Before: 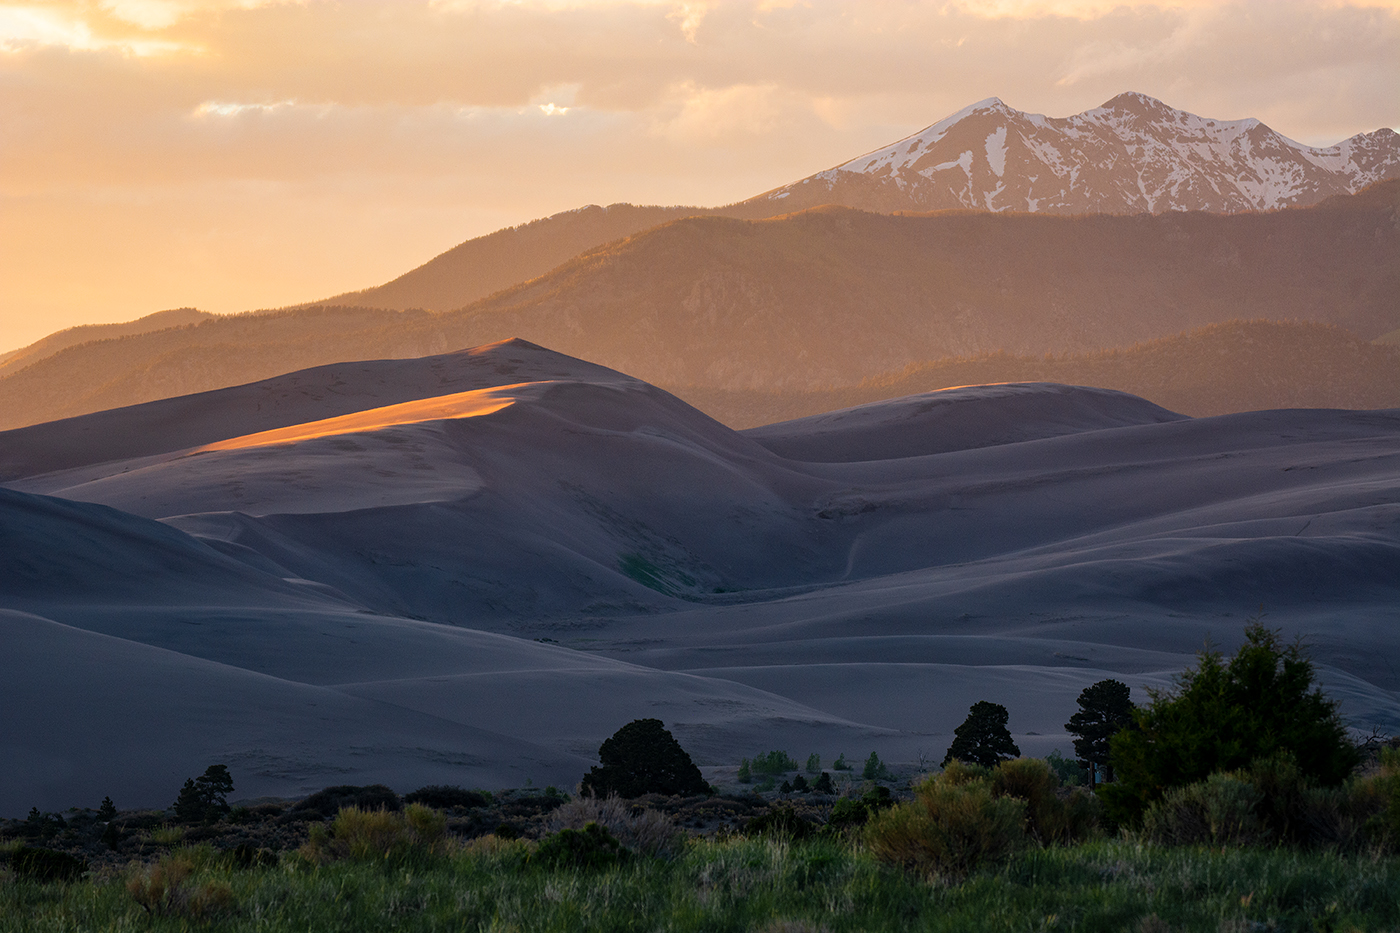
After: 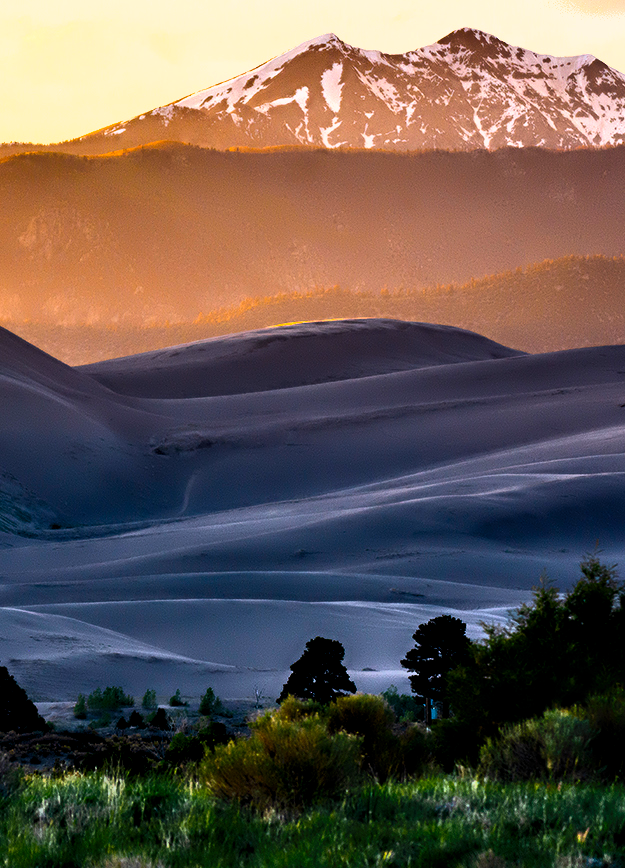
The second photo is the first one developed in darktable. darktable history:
shadows and highlights: low approximation 0.01, soften with gaussian
crop: left 47.451%, top 6.876%, right 7.905%
contrast brightness saturation: contrast 0.036, saturation 0.164
tone equalizer: -8 EV -0.39 EV, -7 EV -0.383 EV, -6 EV -0.346 EV, -5 EV -0.257 EV, -3 EV 0.219 EV, -2 EV 0.357 EV, -1 EV 0.368 EV, +0 EV 0.41 EV, edges refinement/feathering 500, mask exposure compensation -1.57 EV, preserve details no
contrast equalizer: y [[0.783, 0.666, 0.575, 0.77, 0.556, 0.501], [0.5 ×6], [0.5 ×6], [0, 0.02, 0.272, 0.399, 0.062, 0], [0 ×6]]
color balance rgb: linear chroma grading › global chroma 8.849%, perceptual saturation grading › global saturation 25.711%, perceptual brilliance grading › highlights 19.534%, perceptual brilliance grading › mid-tones 20.348%, perceptual brilliance grading › shadows -20.745%, global vibrance 20%
